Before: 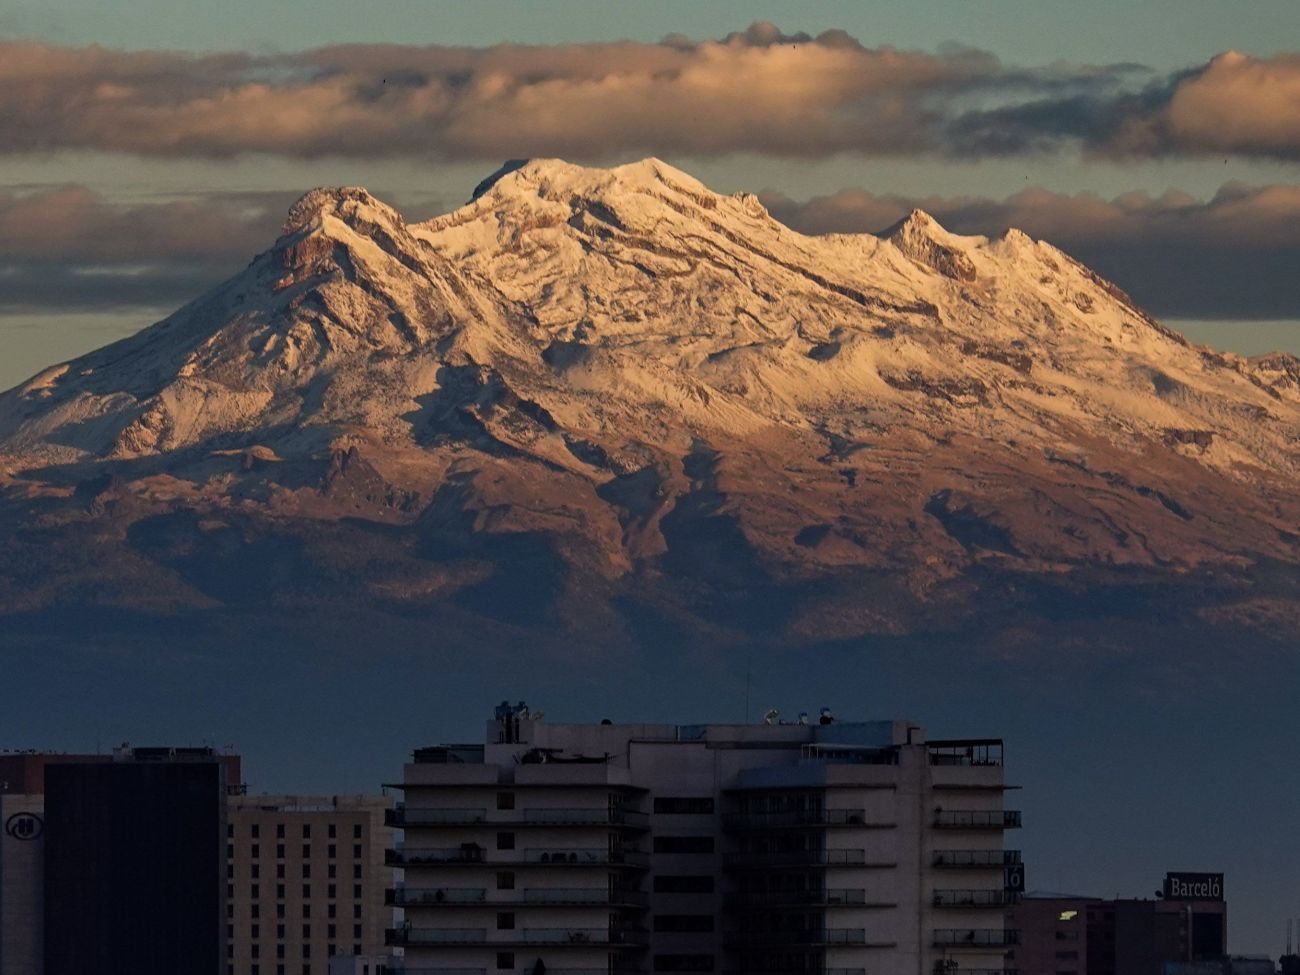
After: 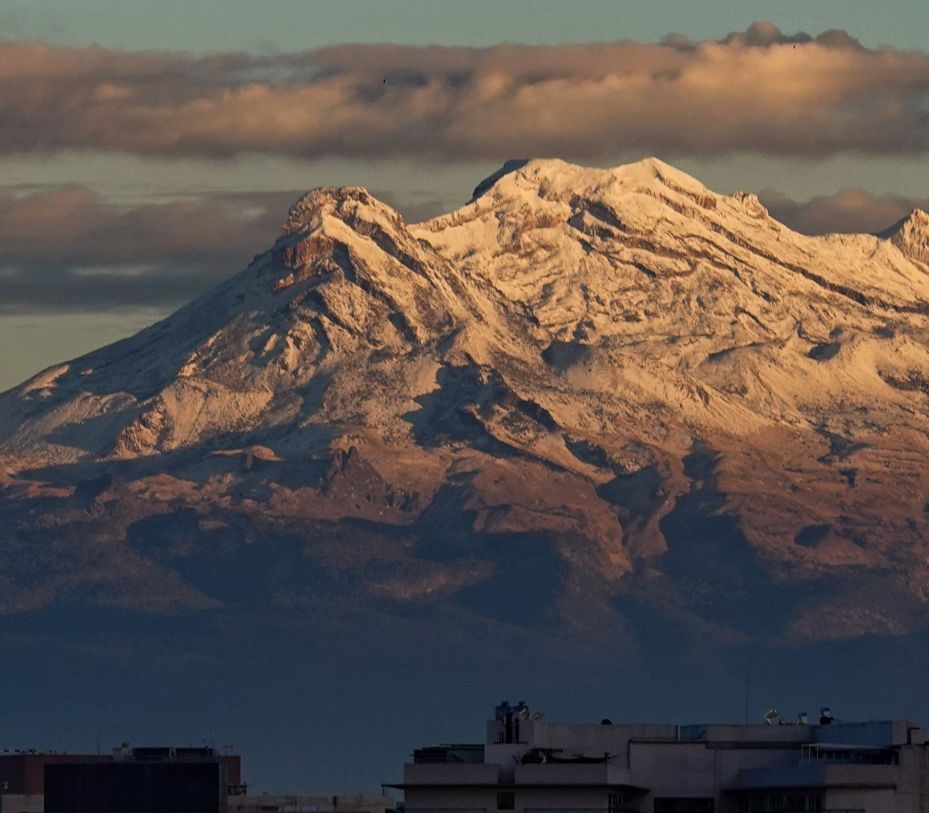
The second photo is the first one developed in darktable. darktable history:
crop: right 28.48%, bottom 16.557%
